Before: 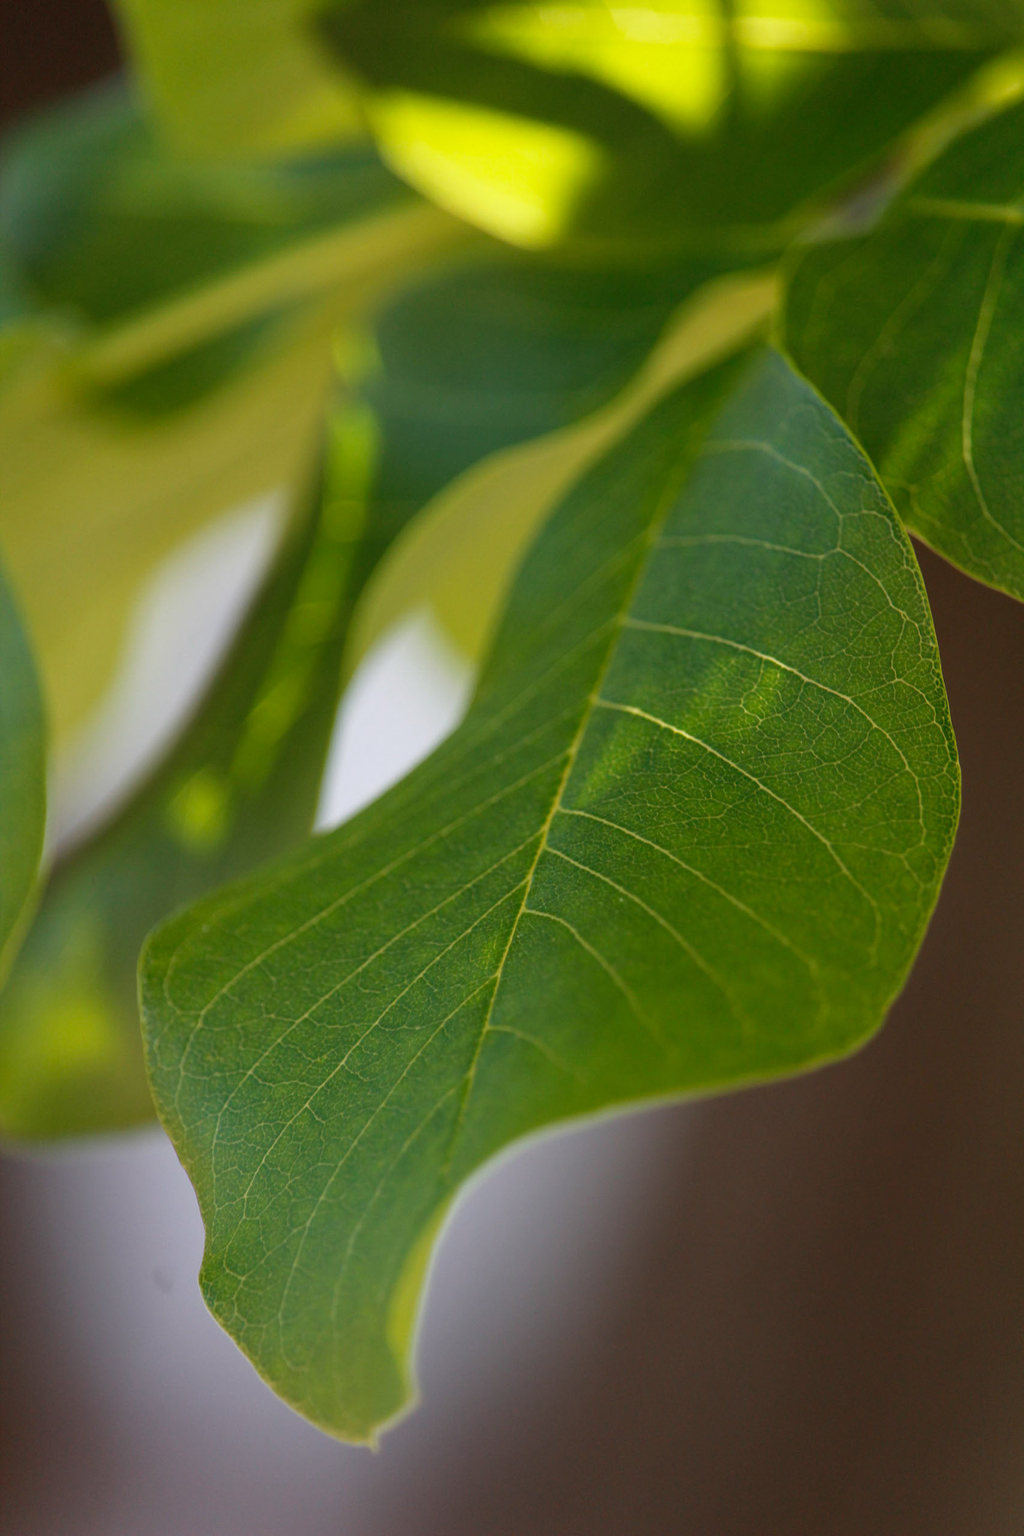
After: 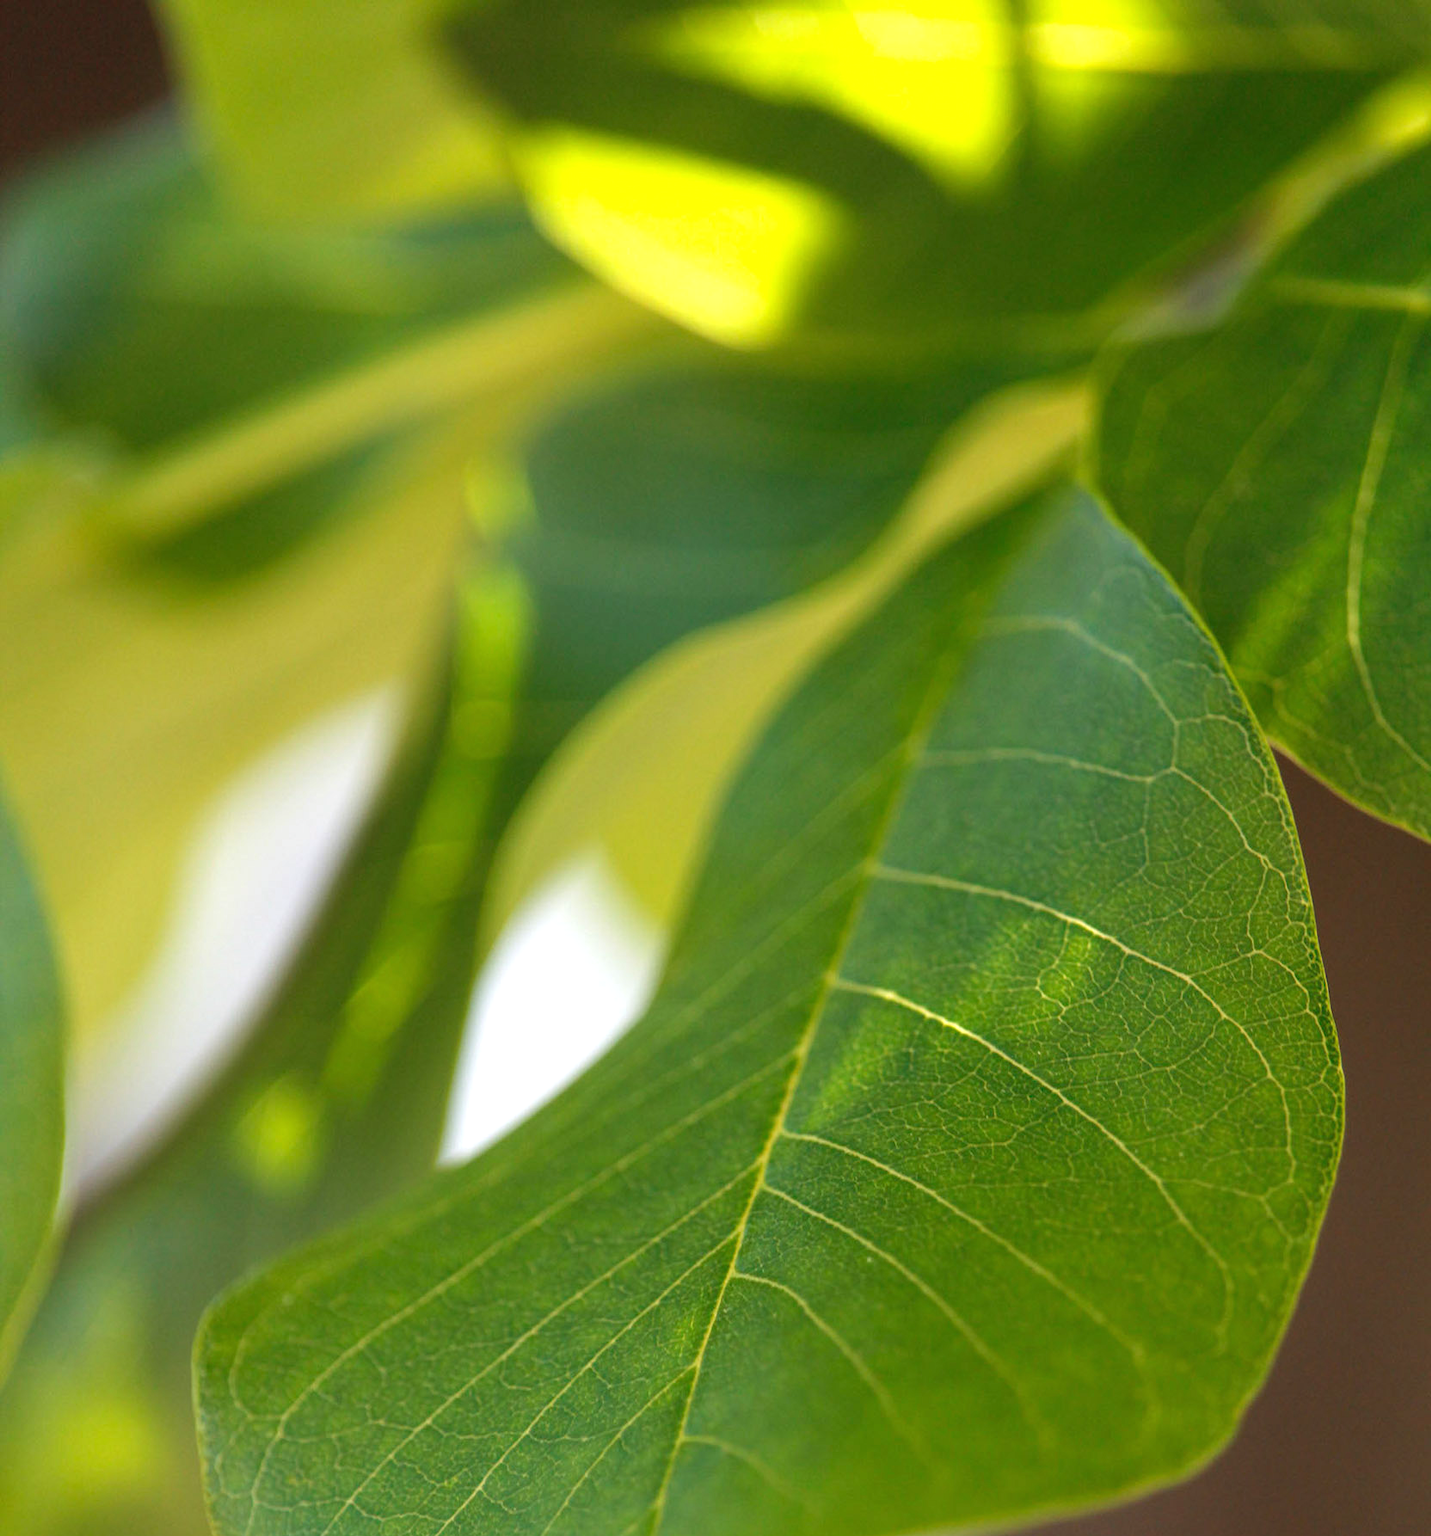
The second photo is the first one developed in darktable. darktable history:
crop: right 0%, bottom 28.541%
exposure: black level correction 0, exposure 0.702 EV, compensate exposure bias true, compensate highlight preservation false
color correction: highlights a* -0.193, highlights b* -0.089
